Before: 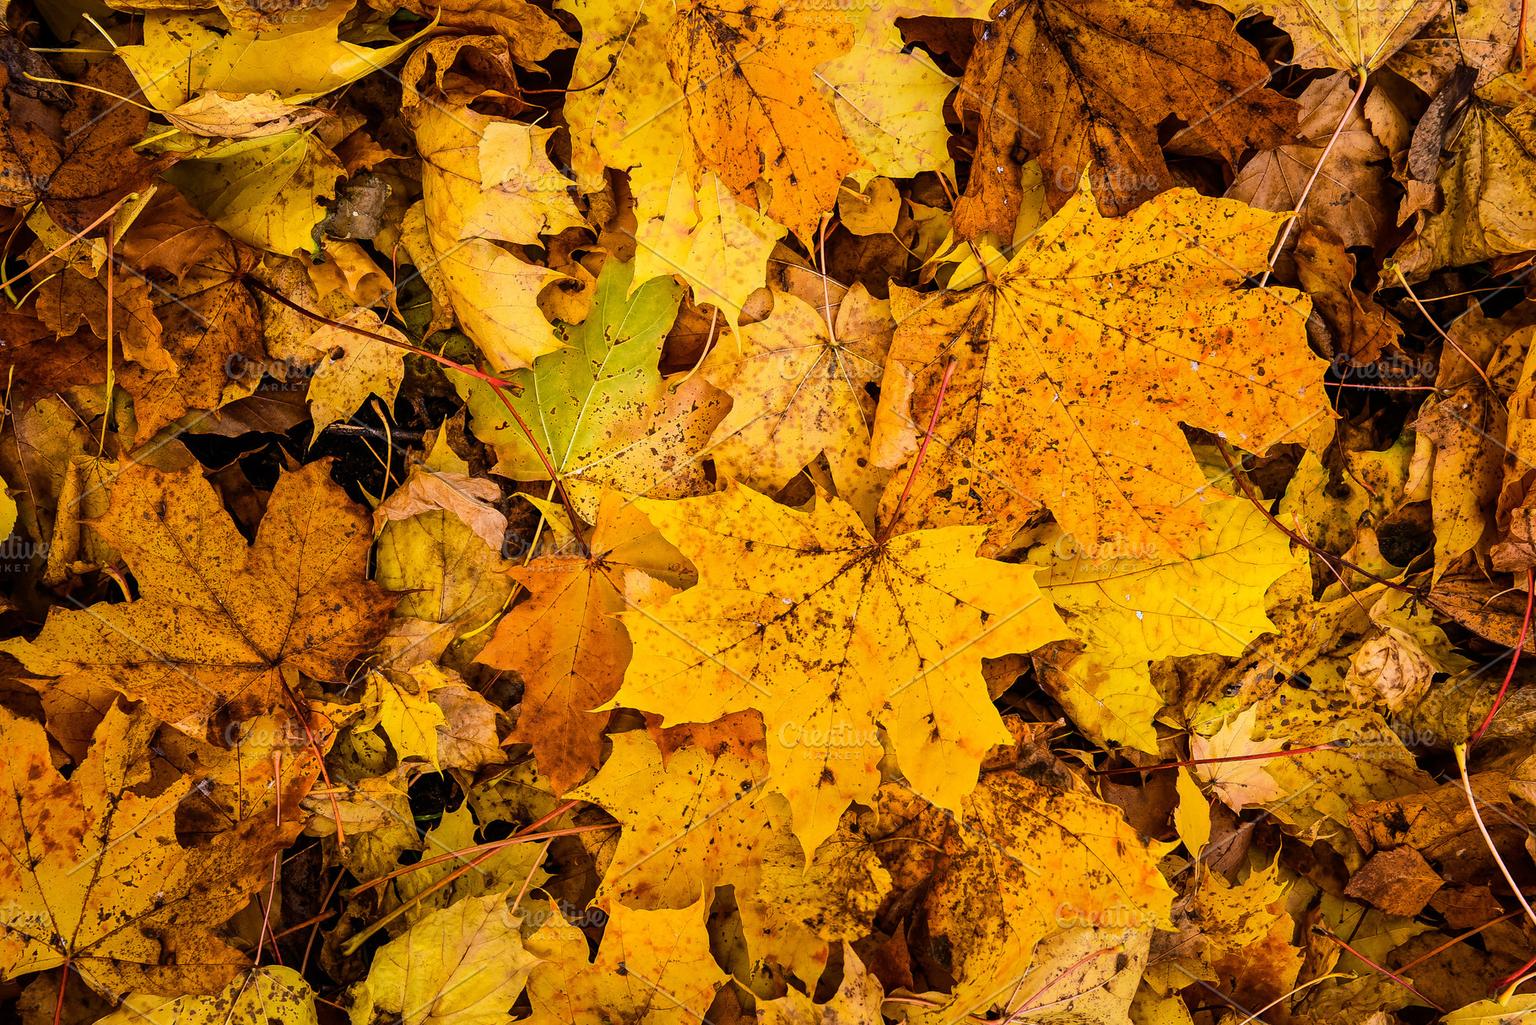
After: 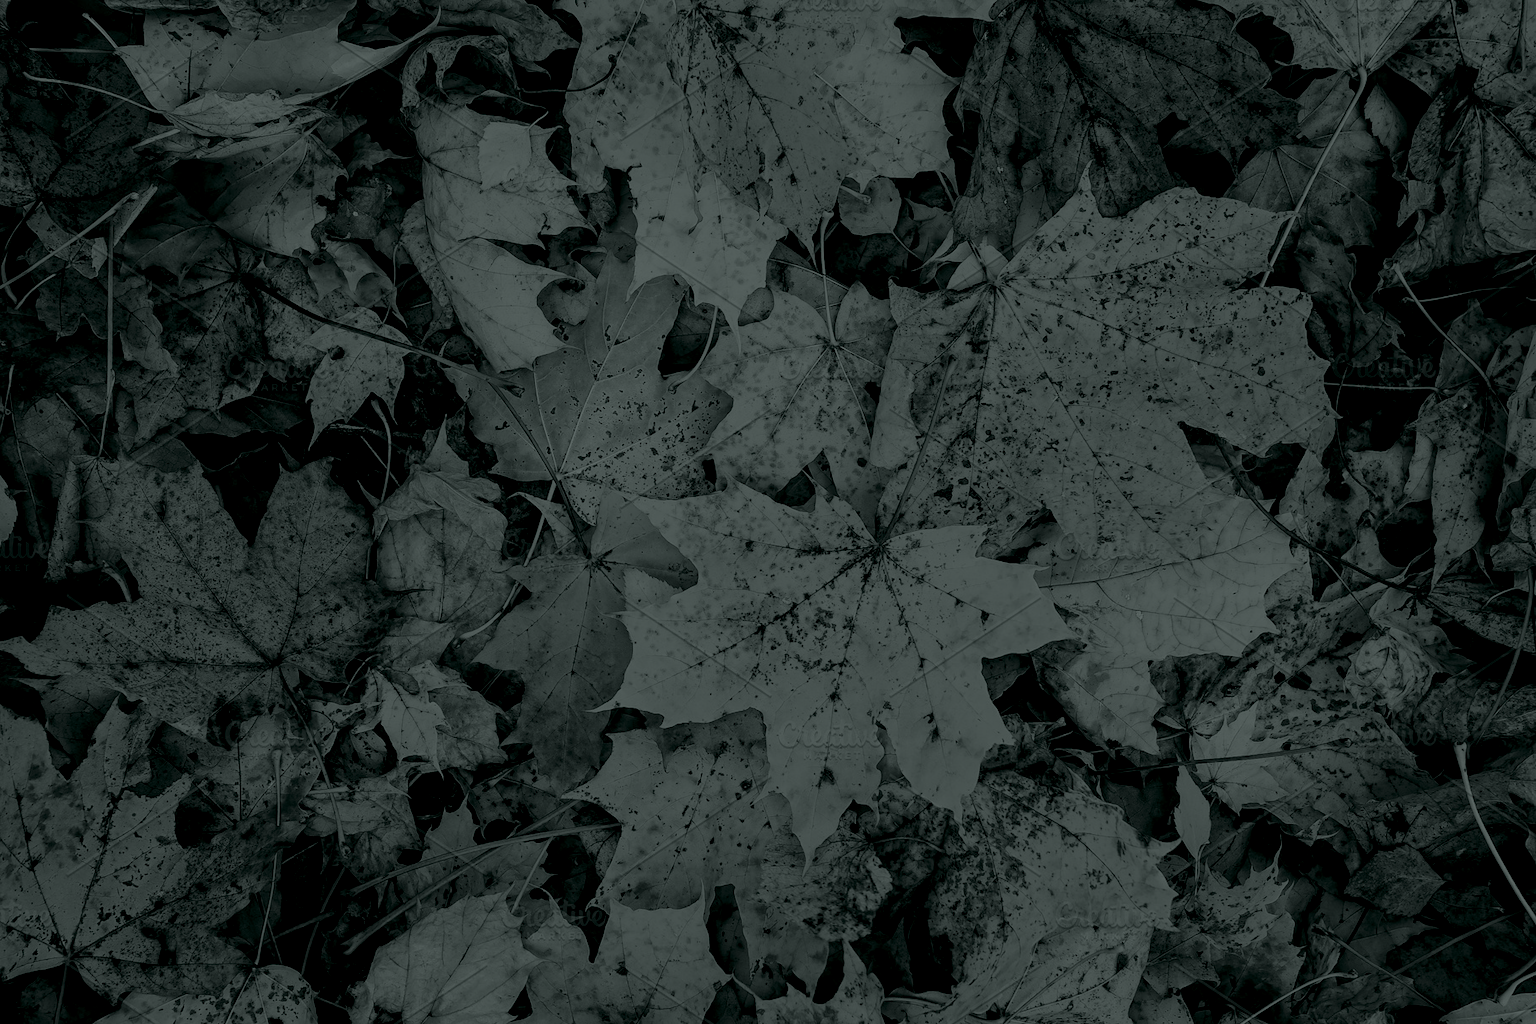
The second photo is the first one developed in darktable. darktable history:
shadows and highlights: radius 331.84, shadows 53.55, highlights -100, compress 94.63%, highlights color adjustment 73.23%, soften with gaussian
colorize: hue 90°, saturation 19%, lightness 1.59%, version 1
exposure: black level correction 0, exposure 0.5 EV, compensate highlight preservation false
